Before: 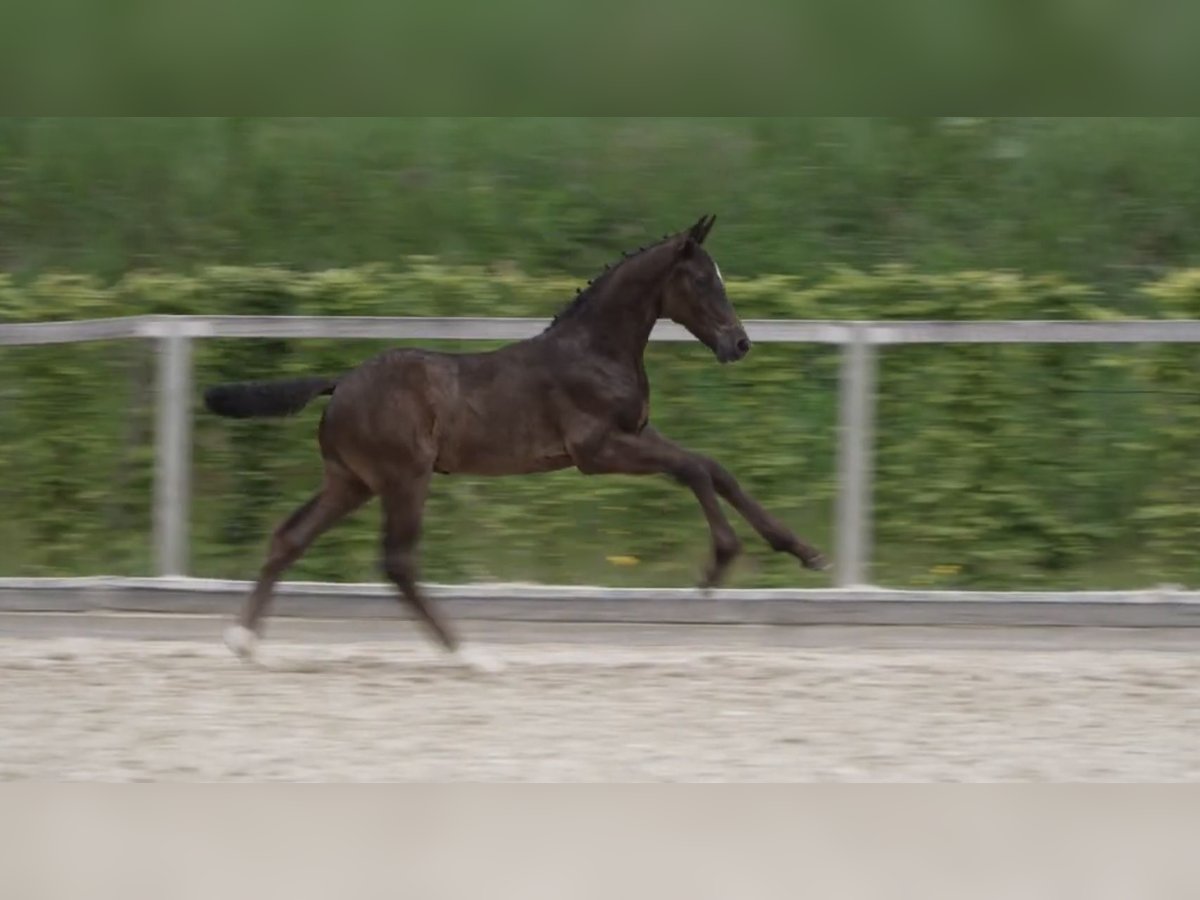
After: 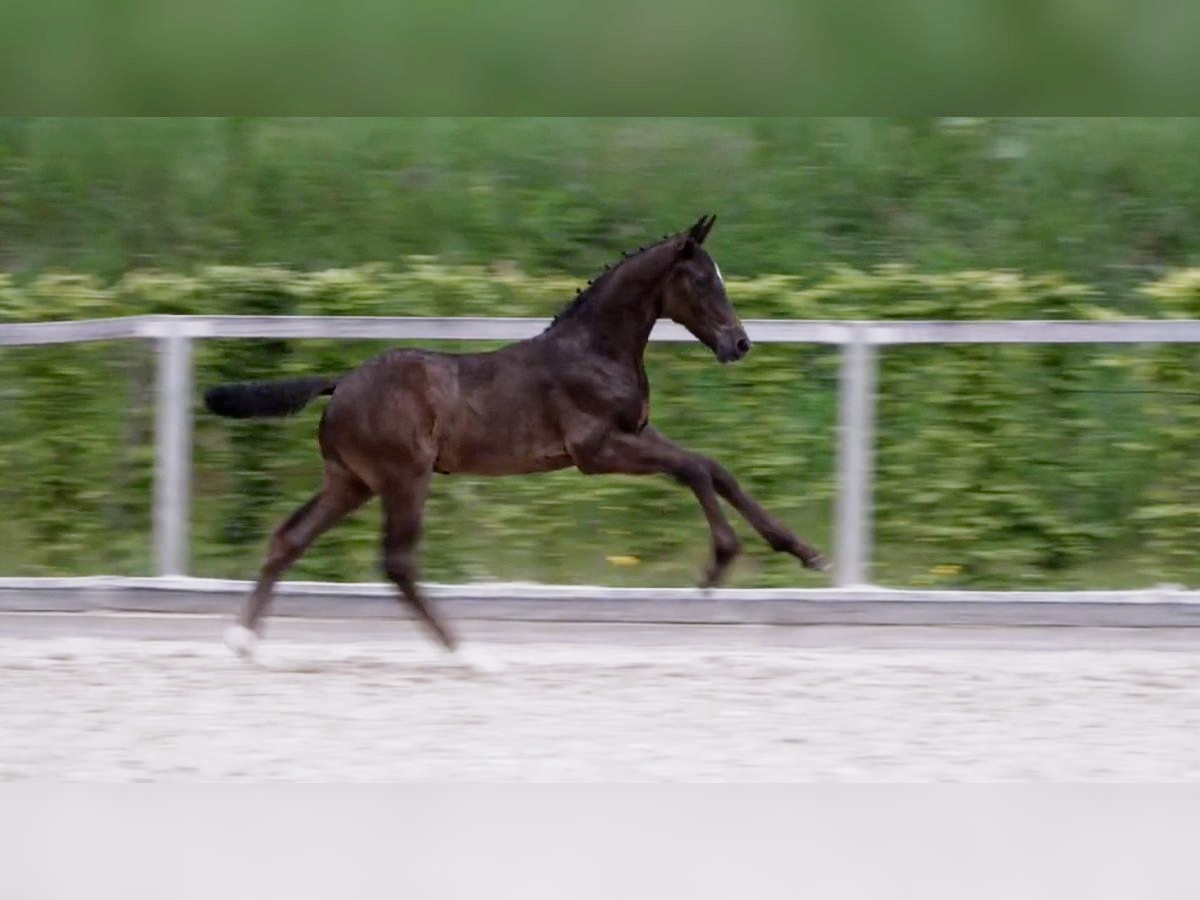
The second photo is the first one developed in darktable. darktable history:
white balance: red 1.004, blue 1.096
filmic rgb: middle gray luminance 12.74%, black relative exposure -10.13 EV, white relative exposure 3.47 EV, threshold 6 EV, target black luminance 0%, hardness 5.74, latitude 44.69%, contrast 1.221, highlights saturation mix 5%, shadows ↔ highlights balance 26.78%, add noise in highlights 0, preserve chrominance no, color science v3 (2019), use custom middle-gray values true, iterations of high-quality reconstruction 0, contrast in highlights soft, enable highlight reconstruction true
